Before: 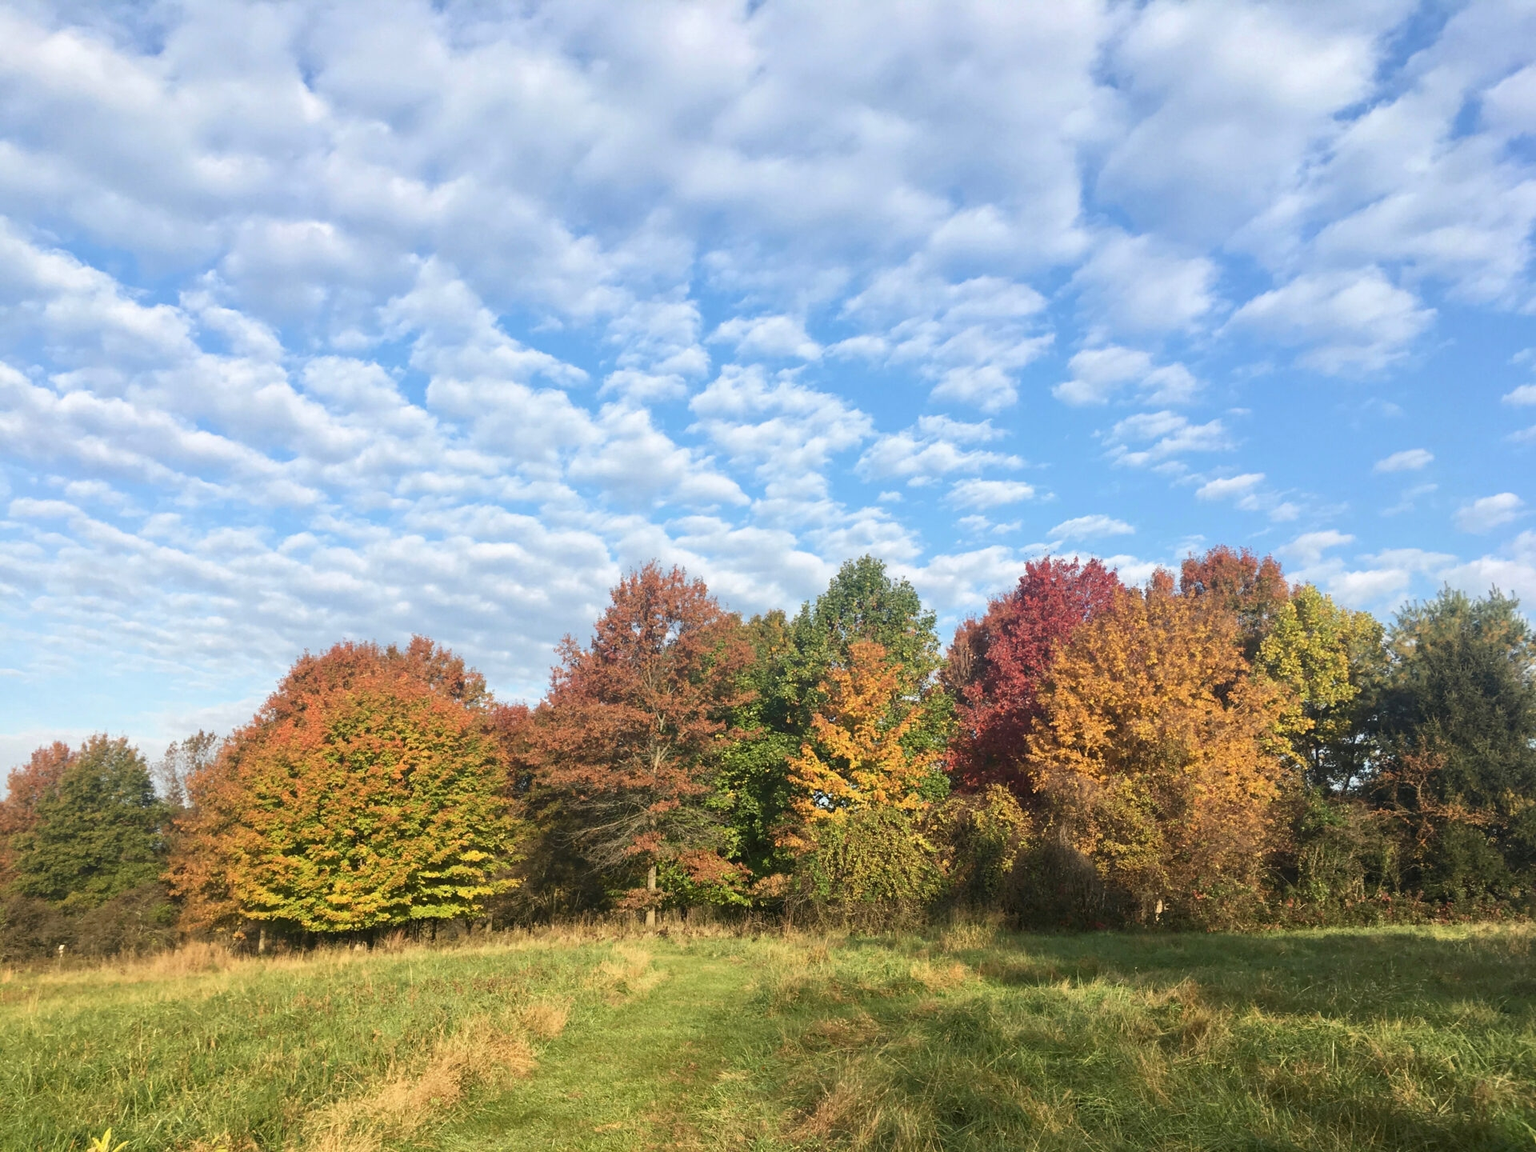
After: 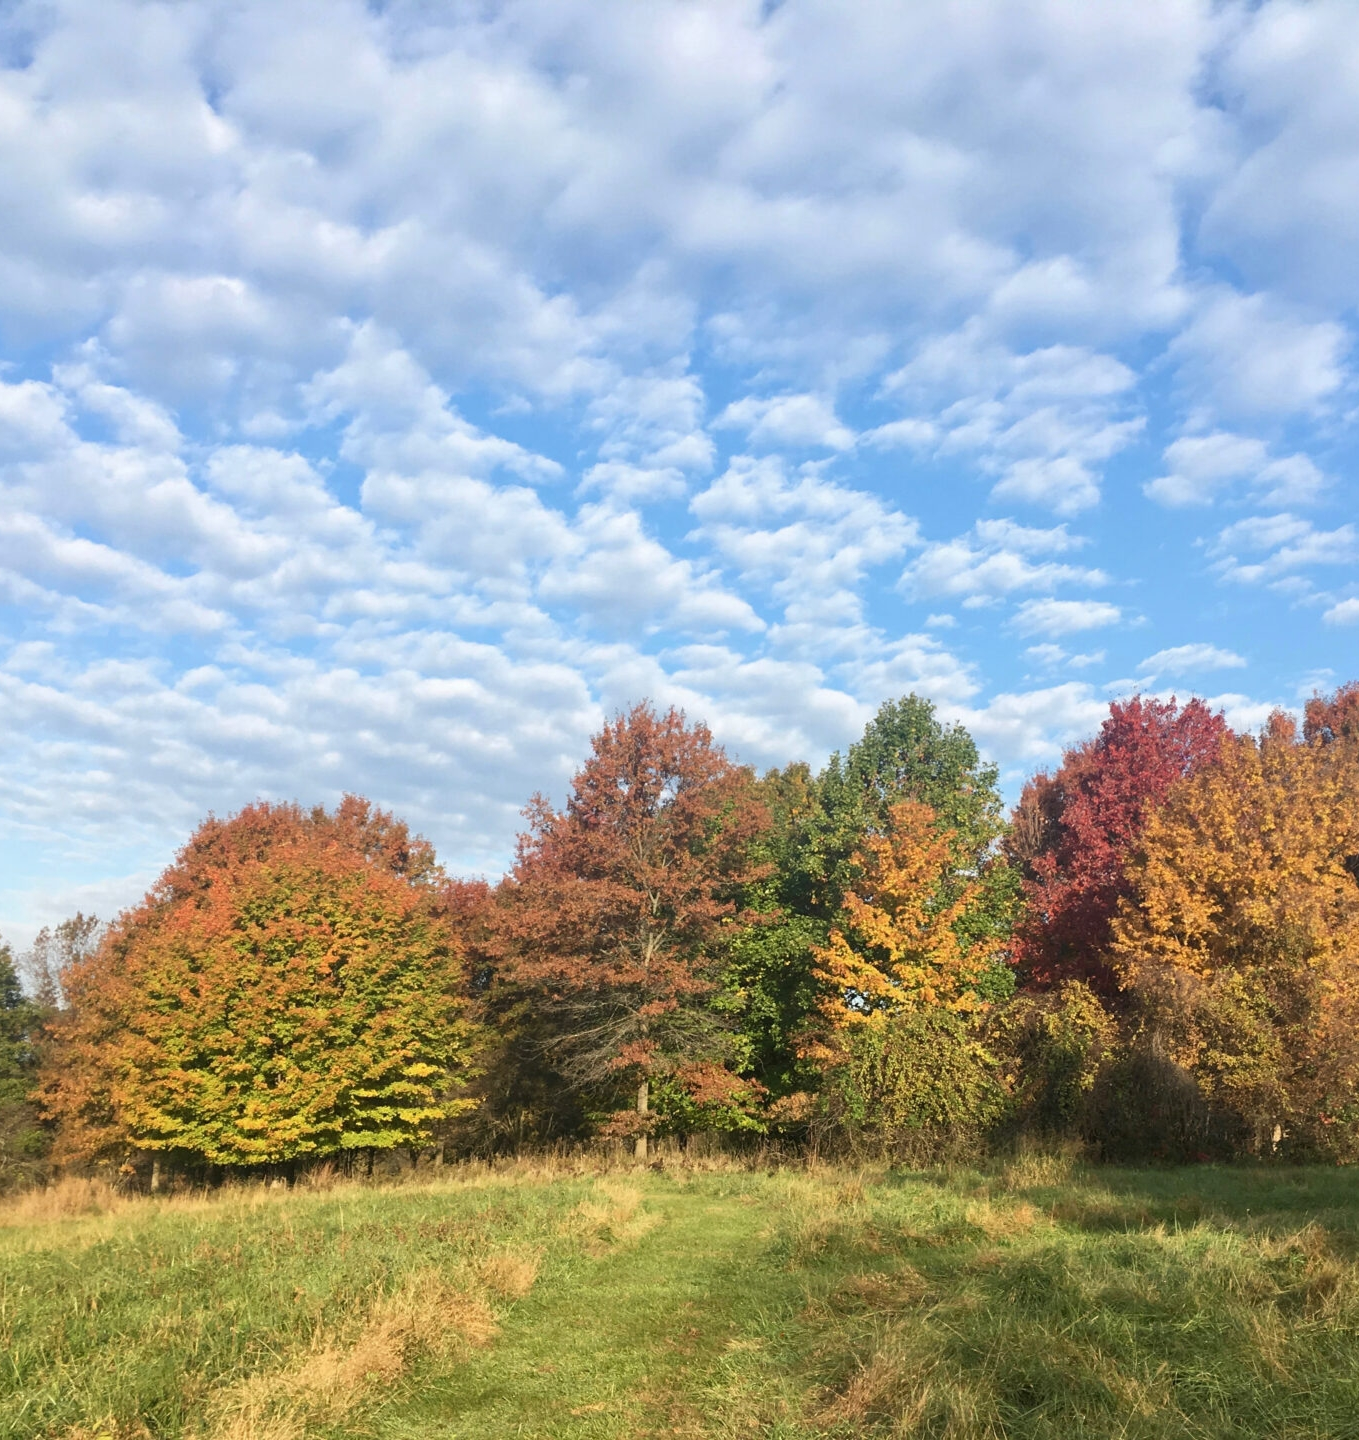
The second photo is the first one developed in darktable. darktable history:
crop and rotate: left 8.959%, right 20.226%
